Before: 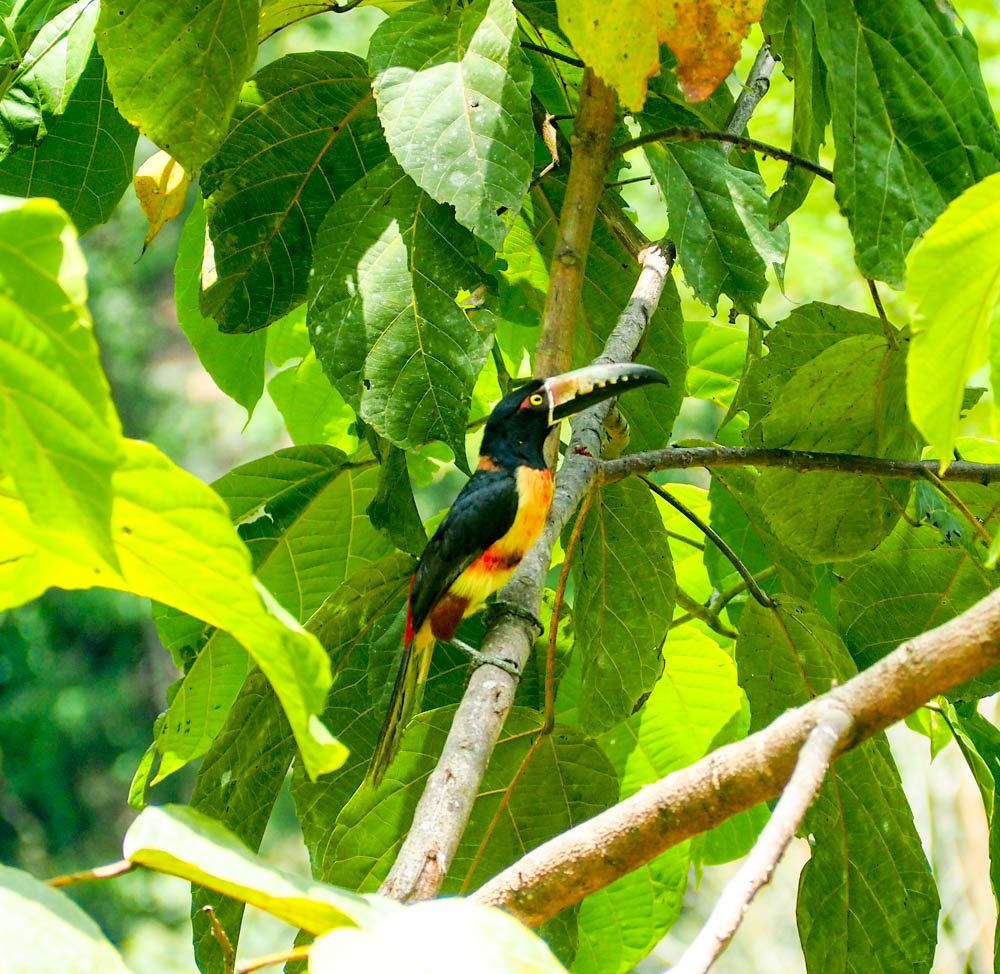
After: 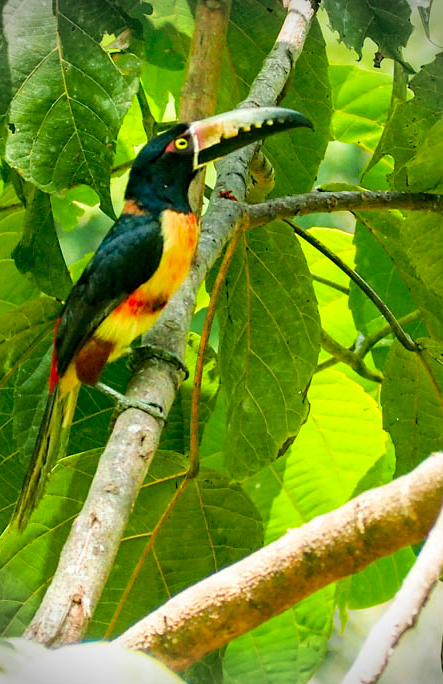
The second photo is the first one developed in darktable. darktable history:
vignetting: fall-off start 87.99%, fall-off radius 25.66%
crop: left 35.552%, top 26.324%, right 20.089%, bottom 3.399%
velvia: on, module defaults
haze removal: adaptive false
